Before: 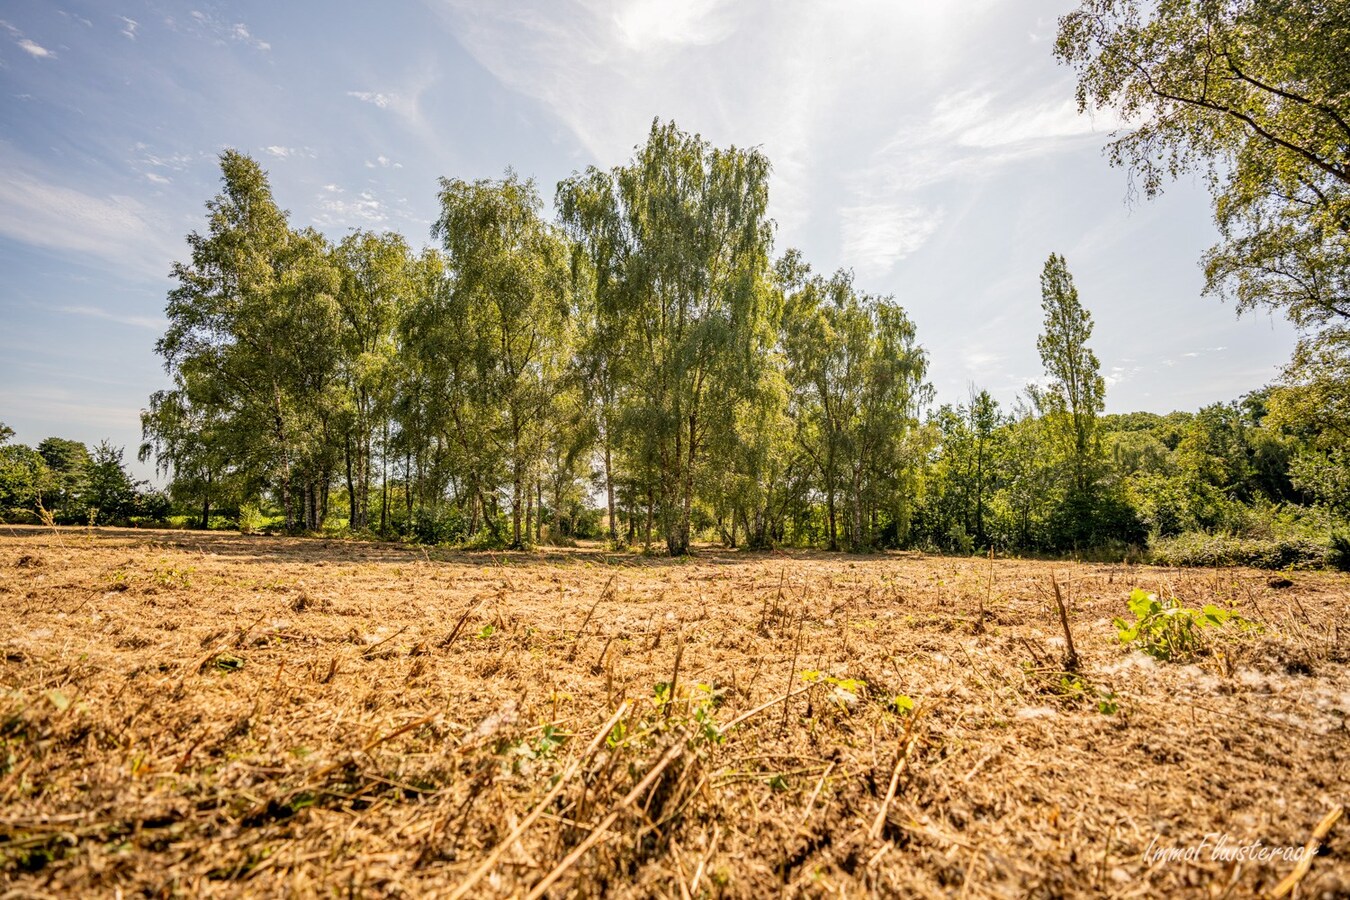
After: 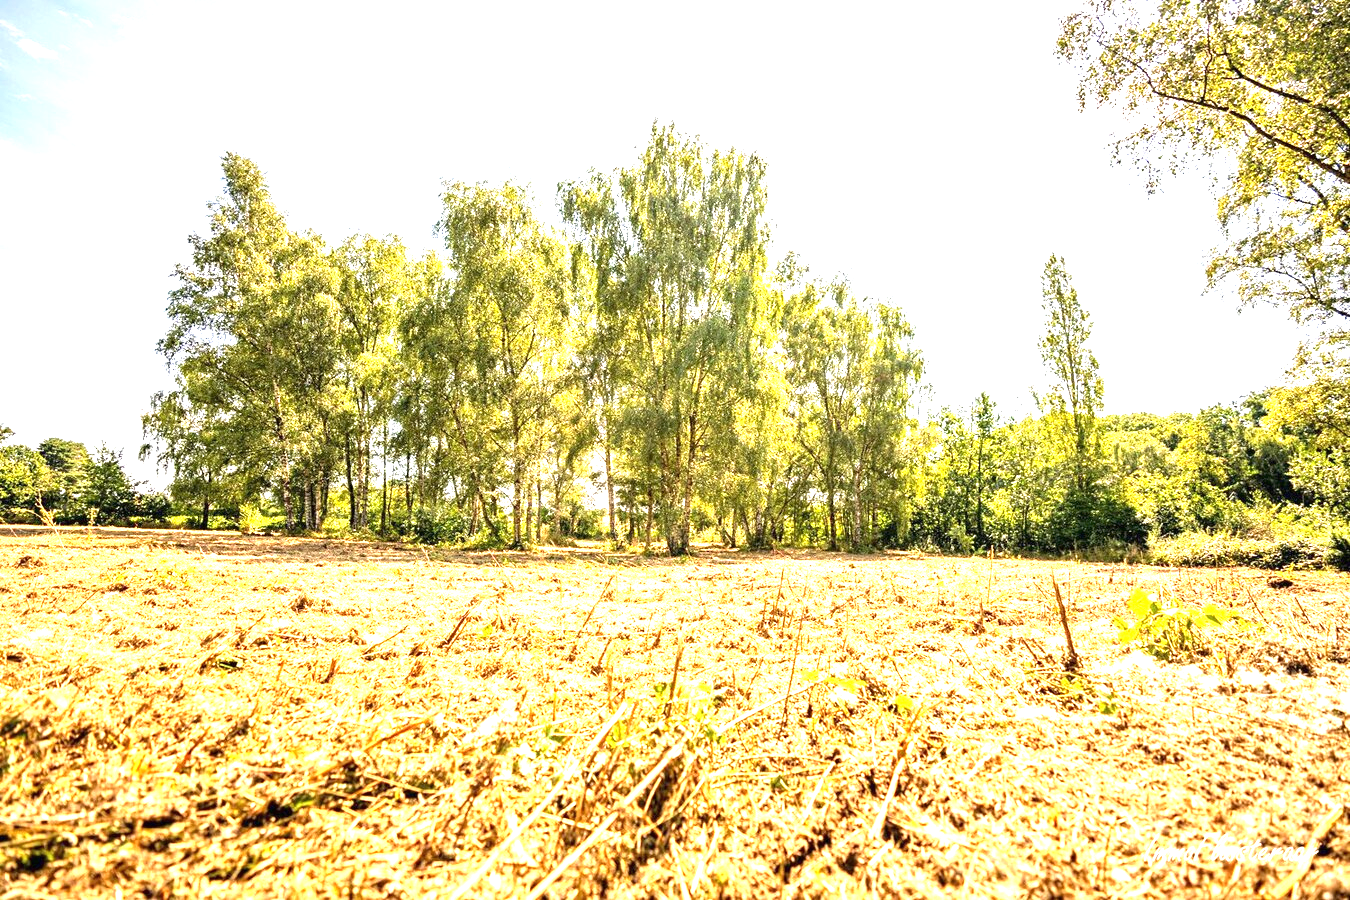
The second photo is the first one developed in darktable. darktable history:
exposure: black level correction 0, exposure 1.918 EV, compensate exposure bias true, compensate highlight preservation false
